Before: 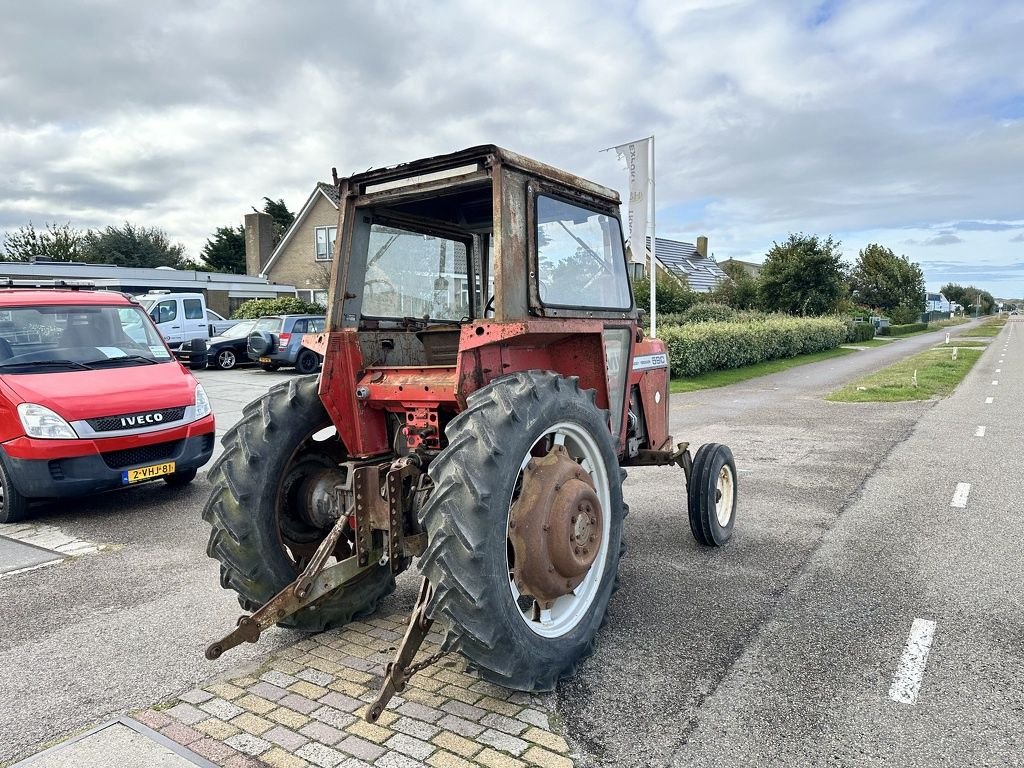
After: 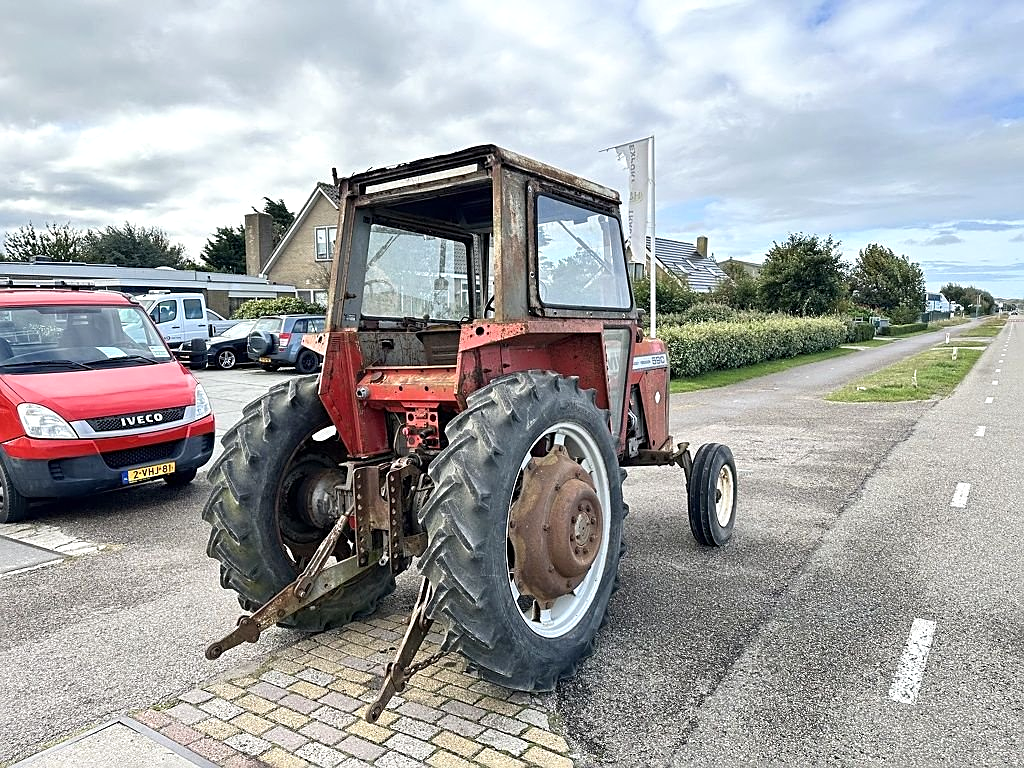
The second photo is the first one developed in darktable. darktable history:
exposure: exposure 0.205 EV, compensate highlight preservation false
sharpen: on, module defaults
